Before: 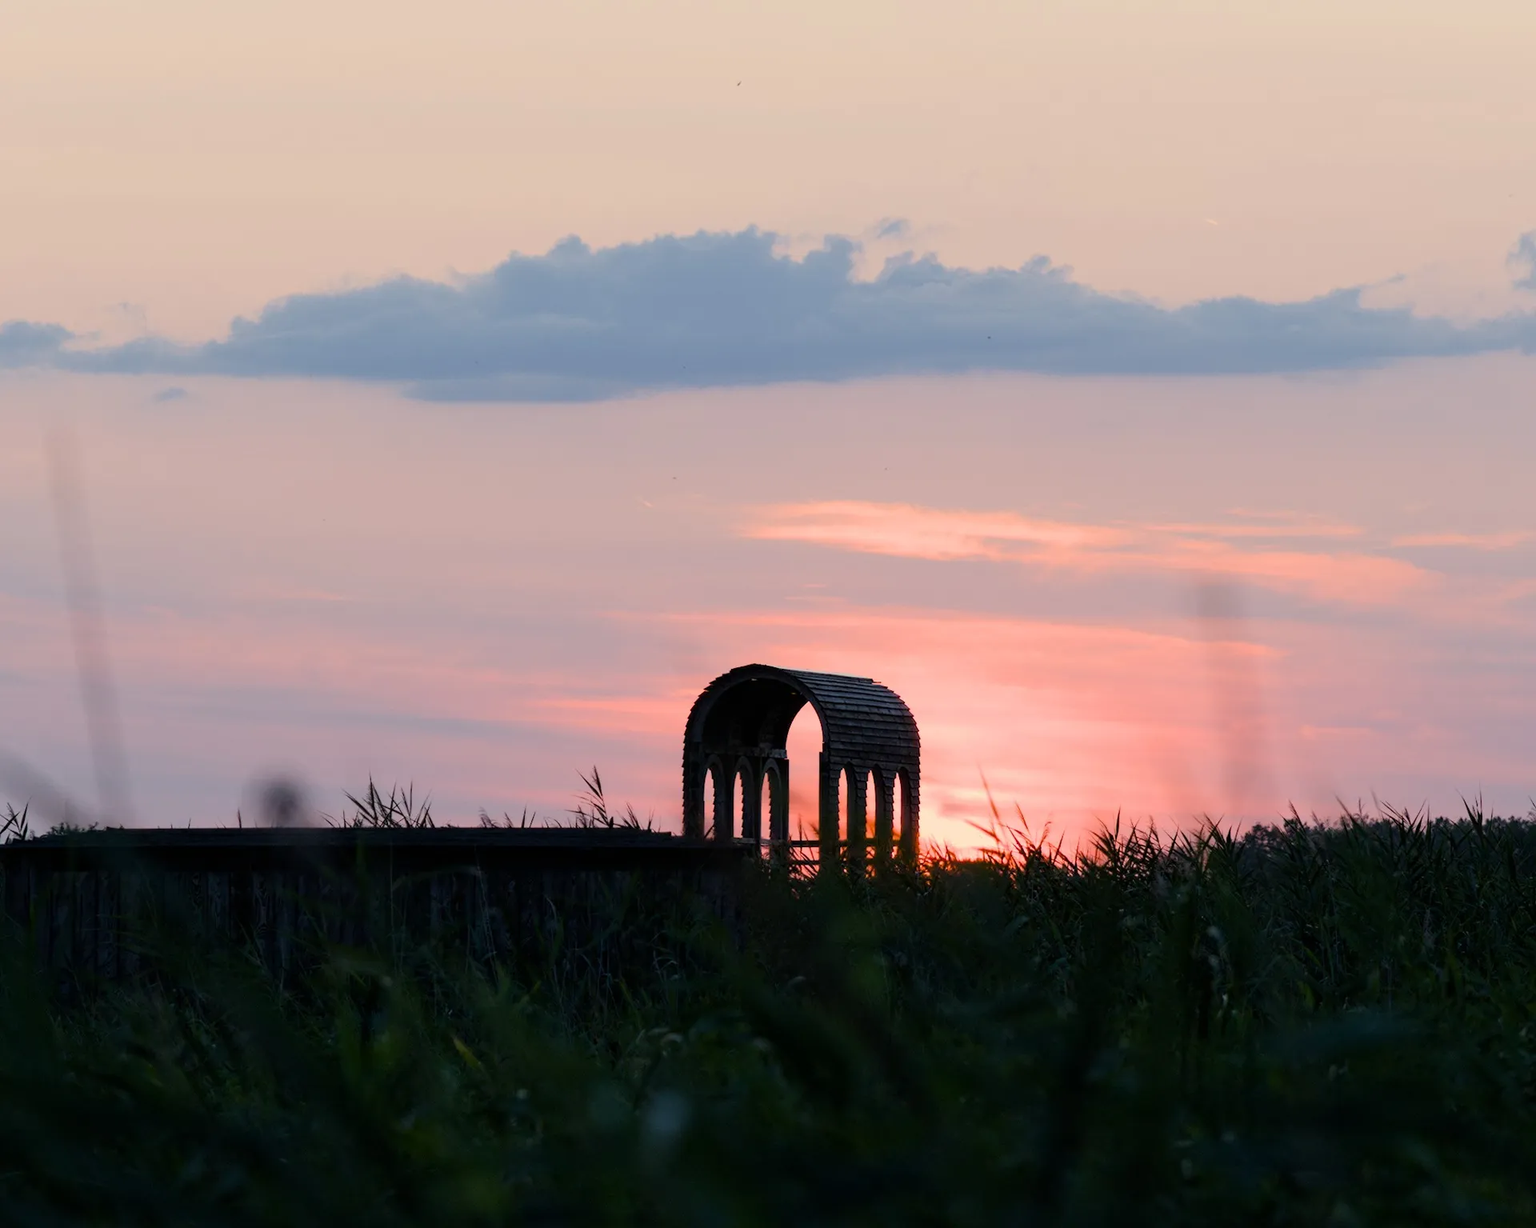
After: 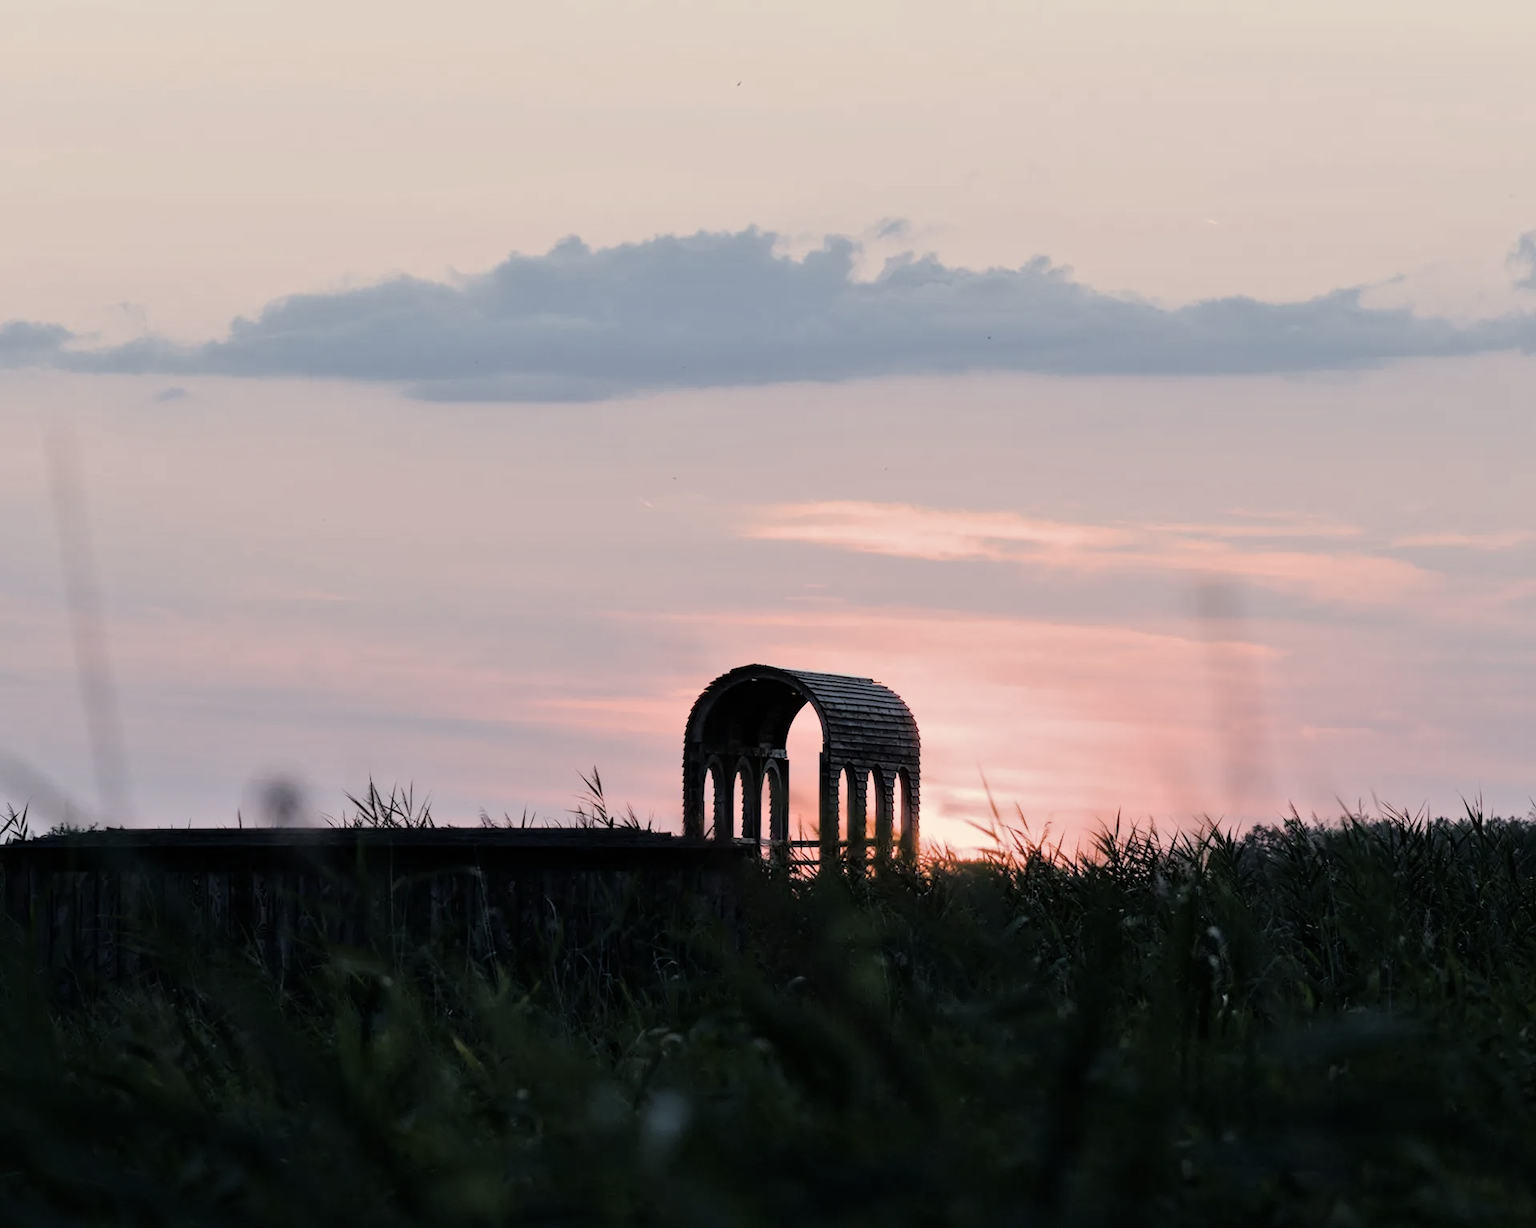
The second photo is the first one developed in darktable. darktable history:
color correction: saturation 0.57
tone equalizer: -7 EV 0.15 EV, -6 EV 0.6 EV, -5 EV 1.15 EV, -4 EV 1.33 EV, -3 EV 1.15 EV, -2 EV 0.6 EV, -1 EV 0.15 EV, mask exposure compensation -0.5 EV
